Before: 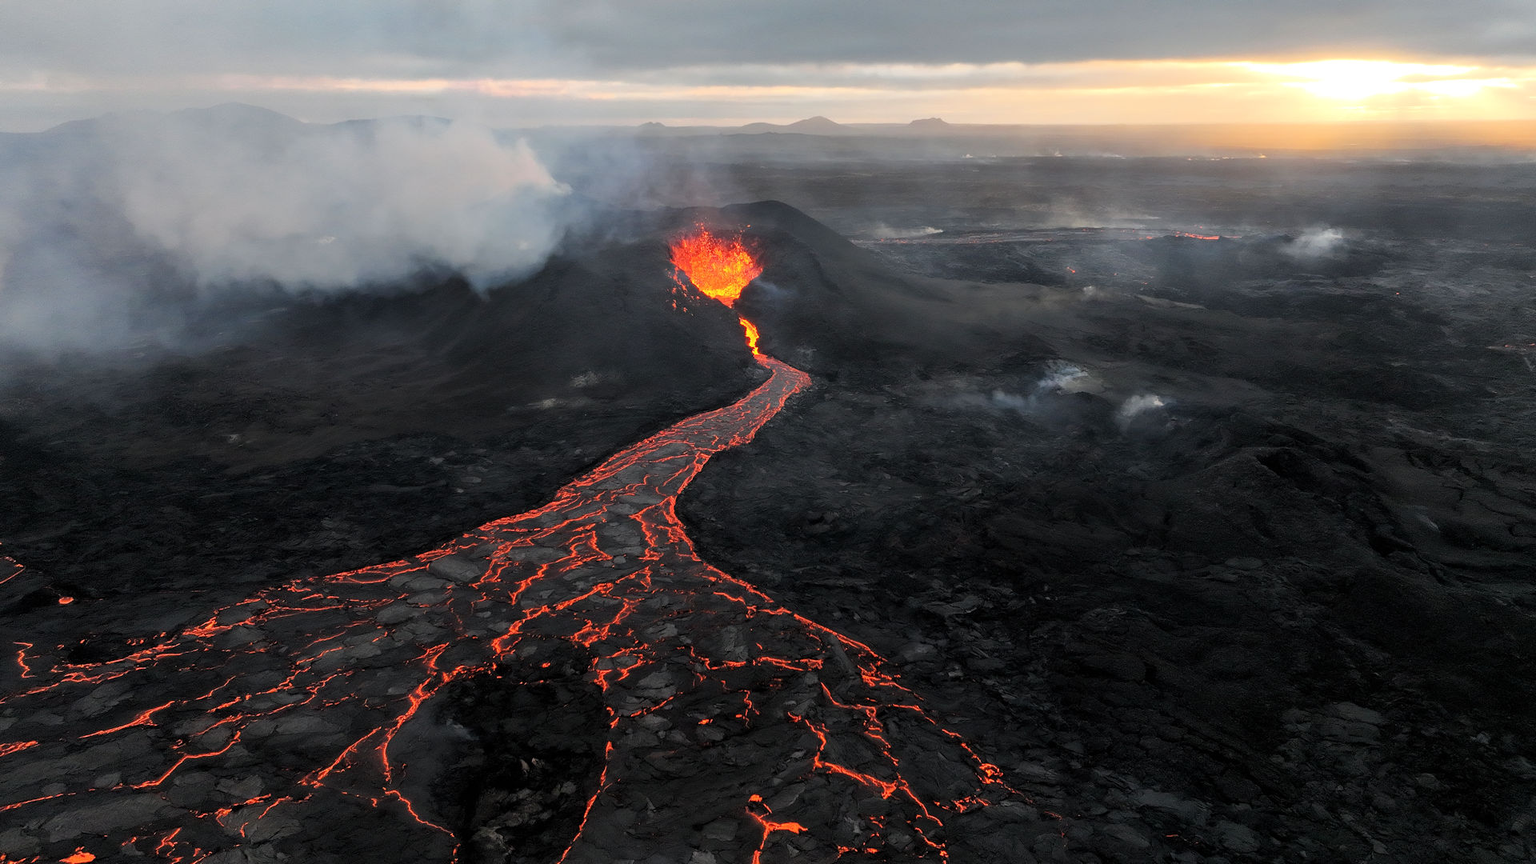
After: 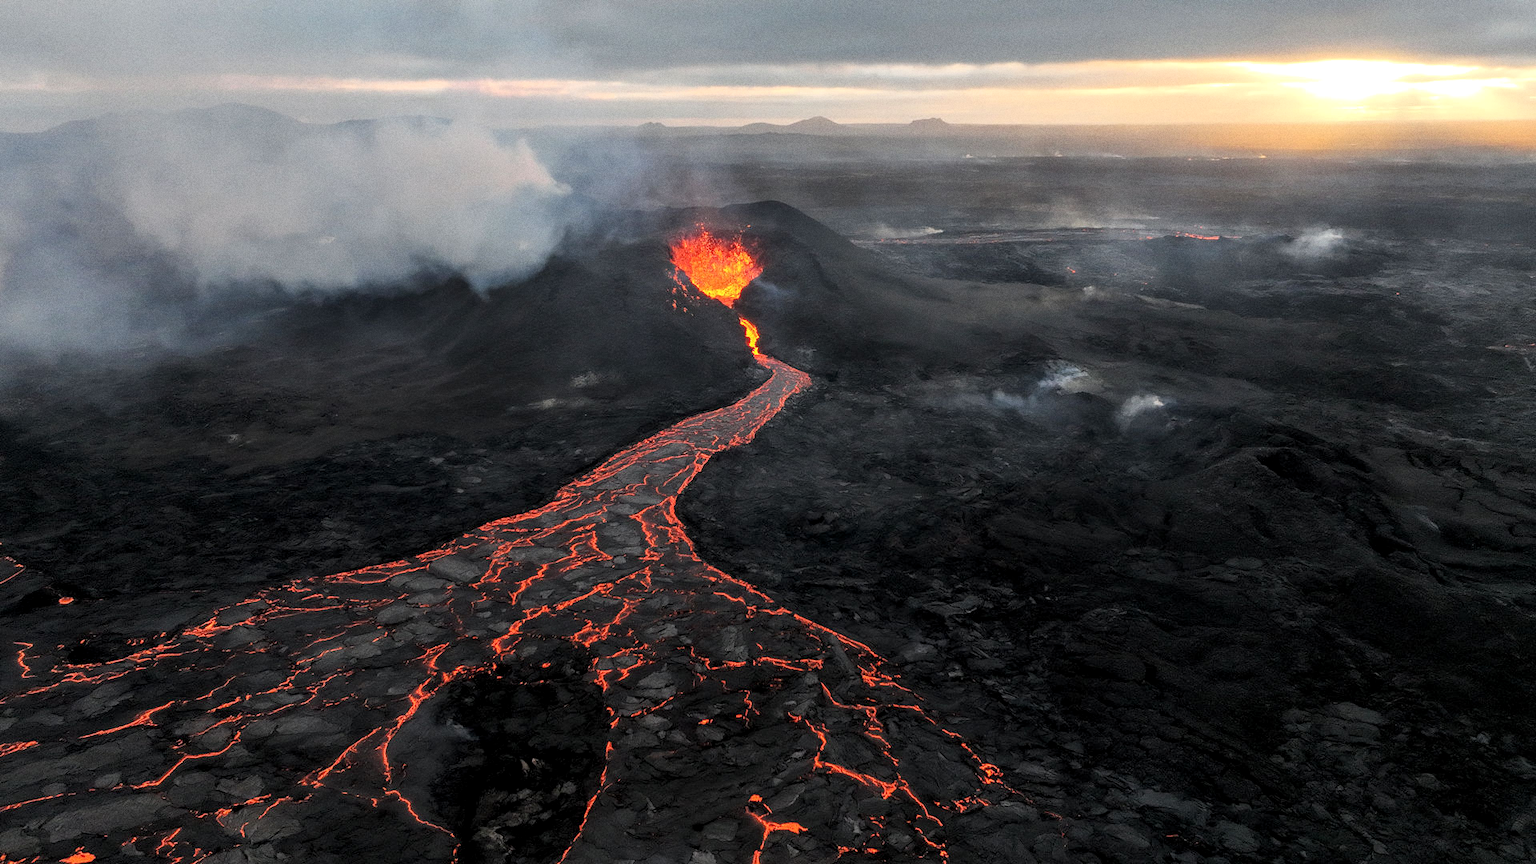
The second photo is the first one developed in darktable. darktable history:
grain: coarseness 3.21 ISO
local contrast: on, module defaults
